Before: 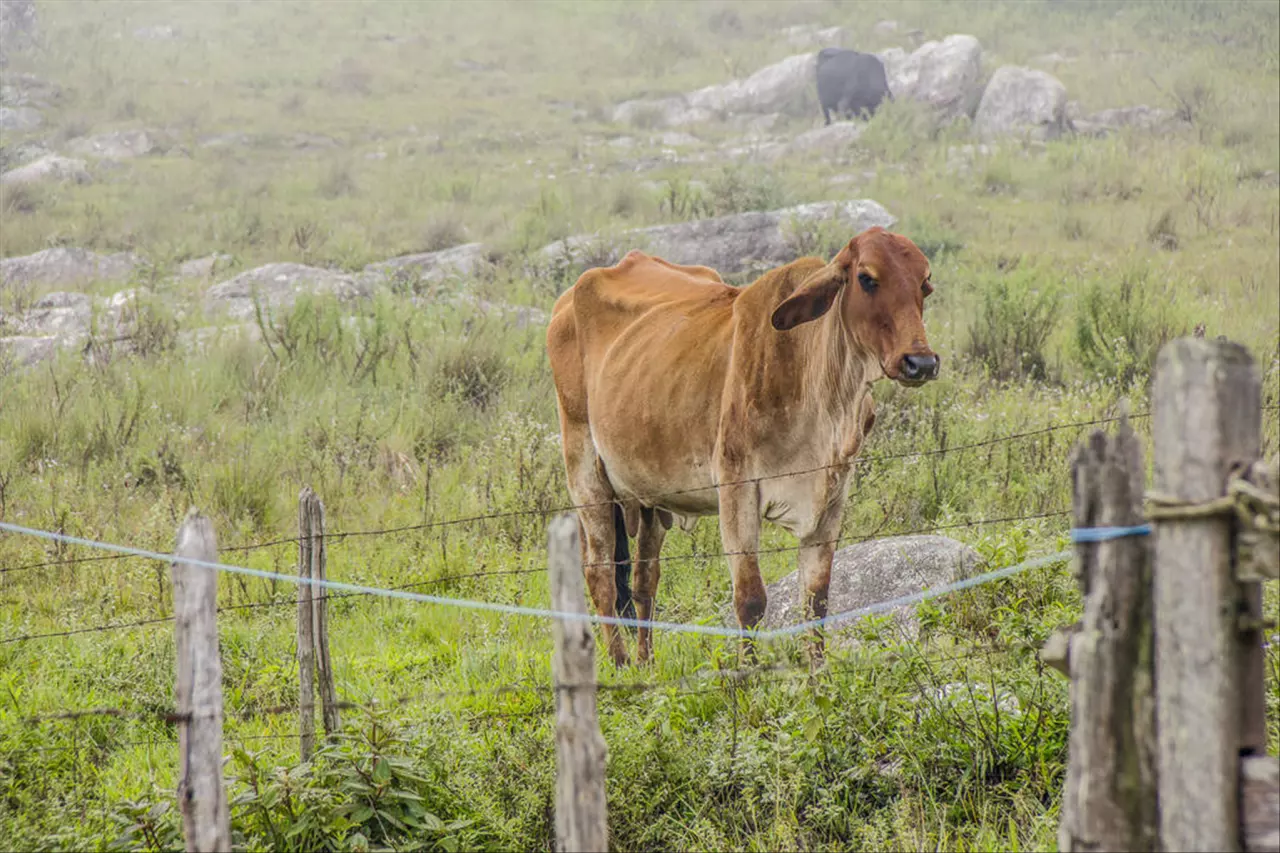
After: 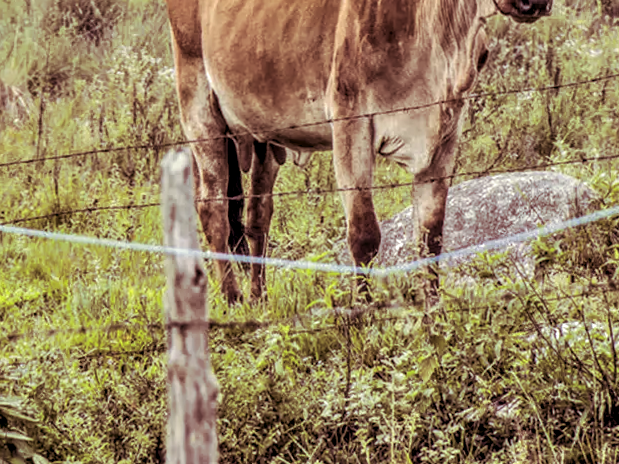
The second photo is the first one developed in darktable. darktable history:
contrast equalizer: octaves 7, y [[0.609, 0.611, 0.615, 0.613, 0.607, 0.603], [0.504, 0.498, 0.496, 0.499, 0.506, 0.516], [0 ×6], [0 ×6], [0 ×6]]
split-toning: on, module defaults
rotate and perspective: rotation 0.226°, lens shift (vertical) -0.042, crop left 0.023, crop right 0.982, crop top 0.006, crop bottom 0.994
crop: left 29.672%, top 41.786%, right 20.851%, bottom 3.487%
